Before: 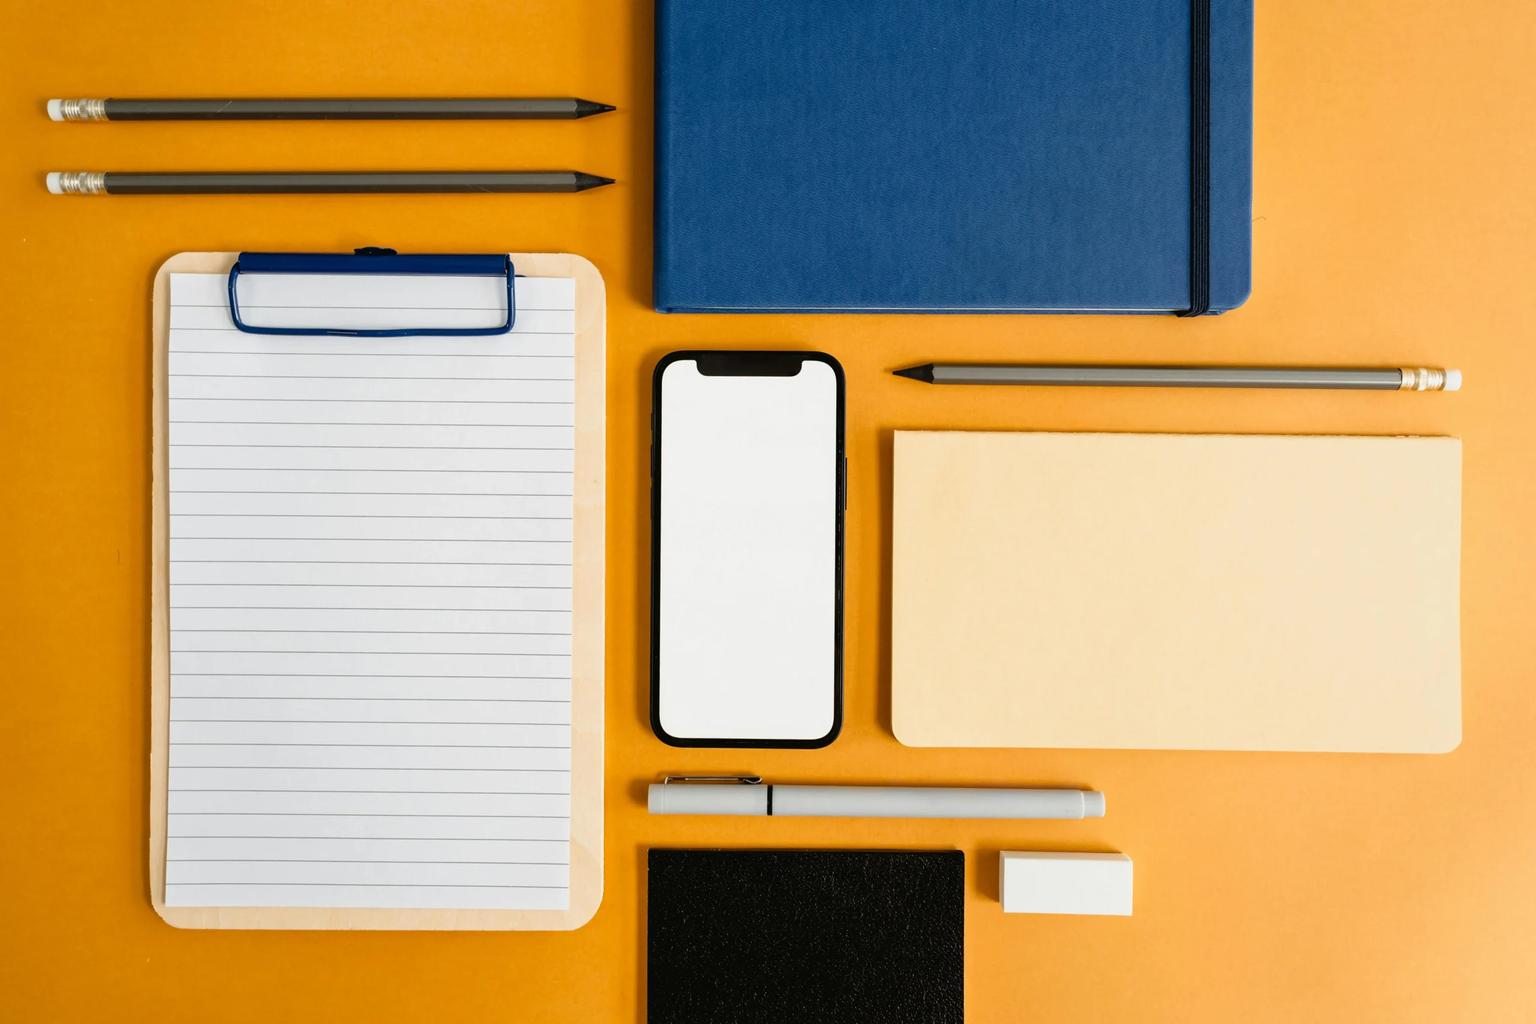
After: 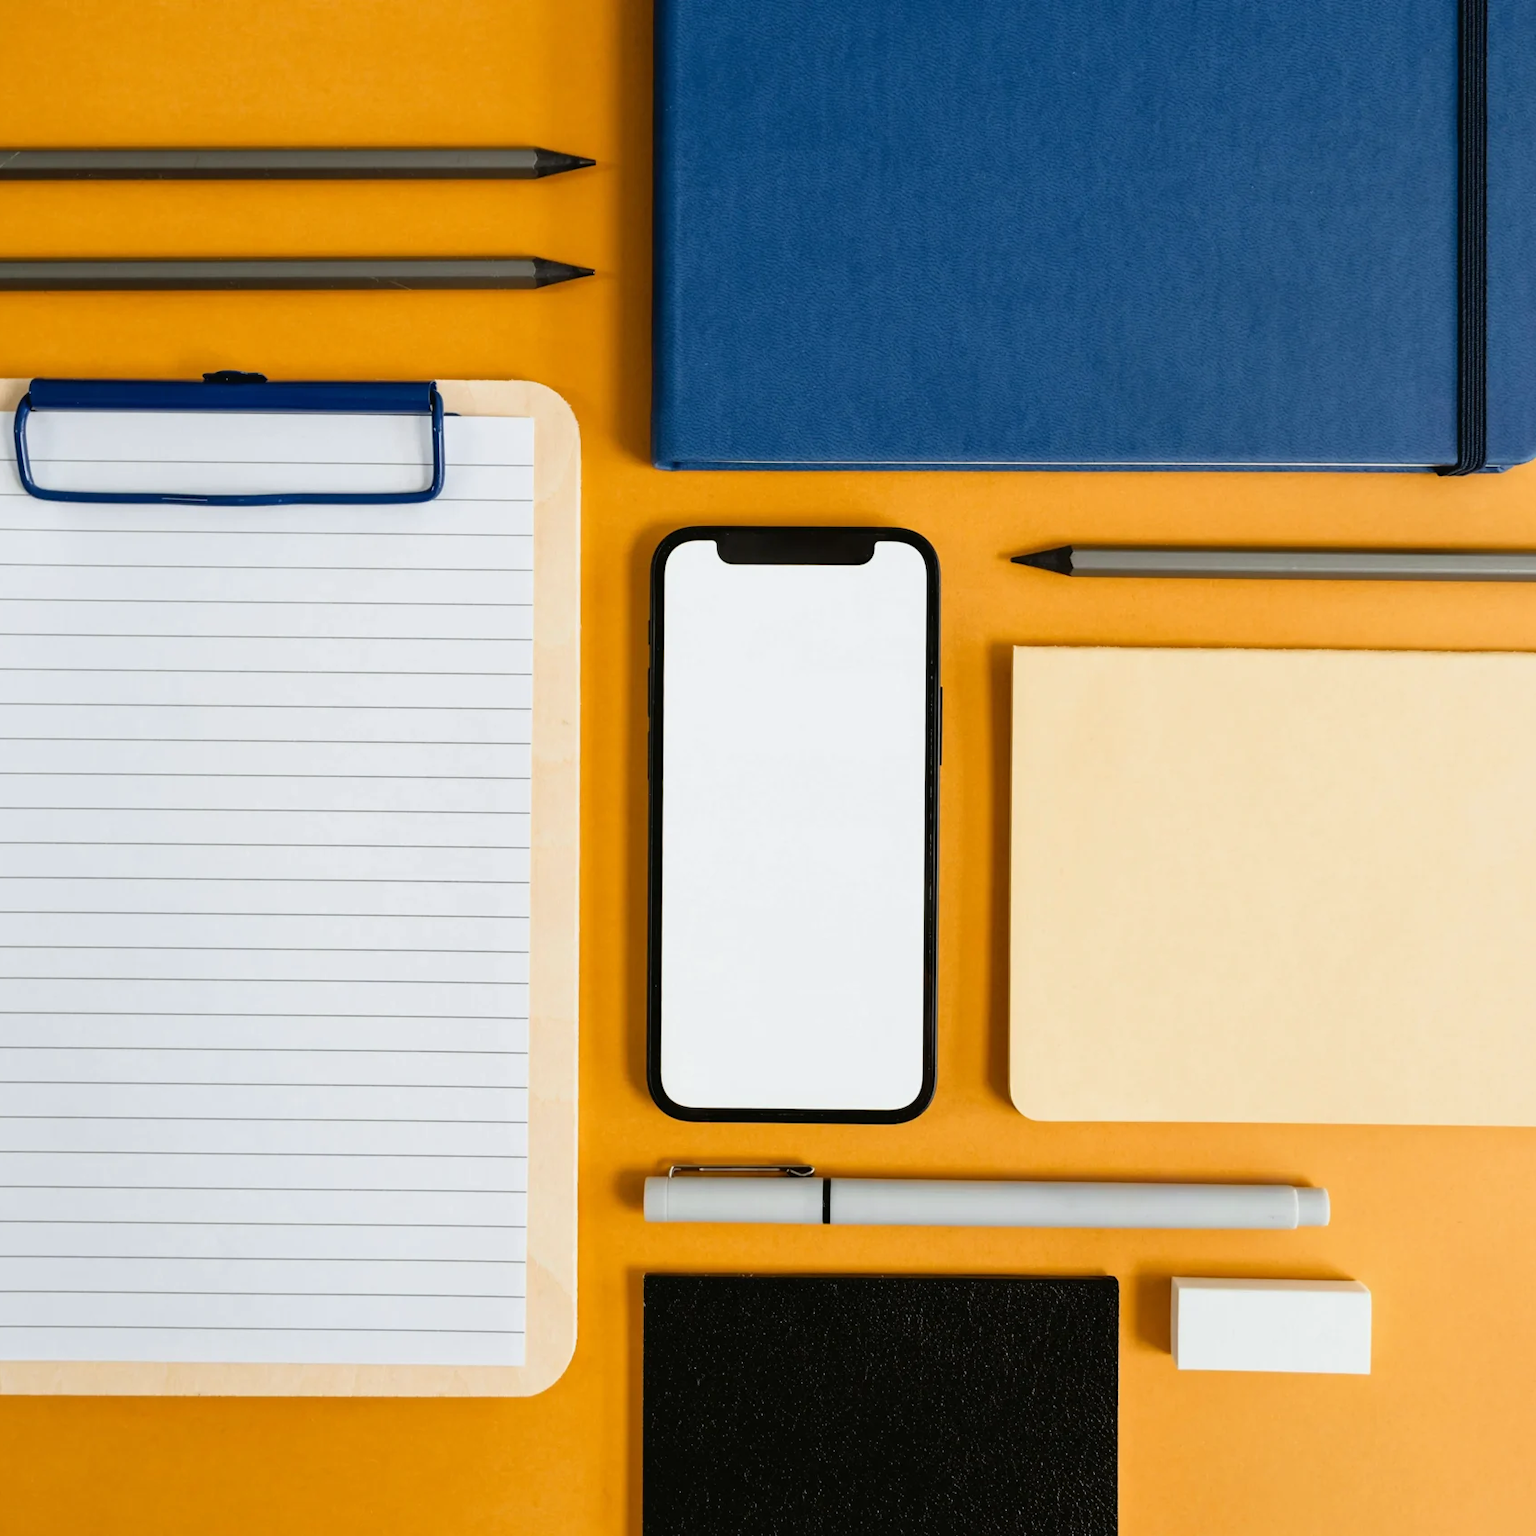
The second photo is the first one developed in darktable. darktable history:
crop and rotate: left 14.292%, right 19.041%
white balance: red 0.988, blue 1.017
